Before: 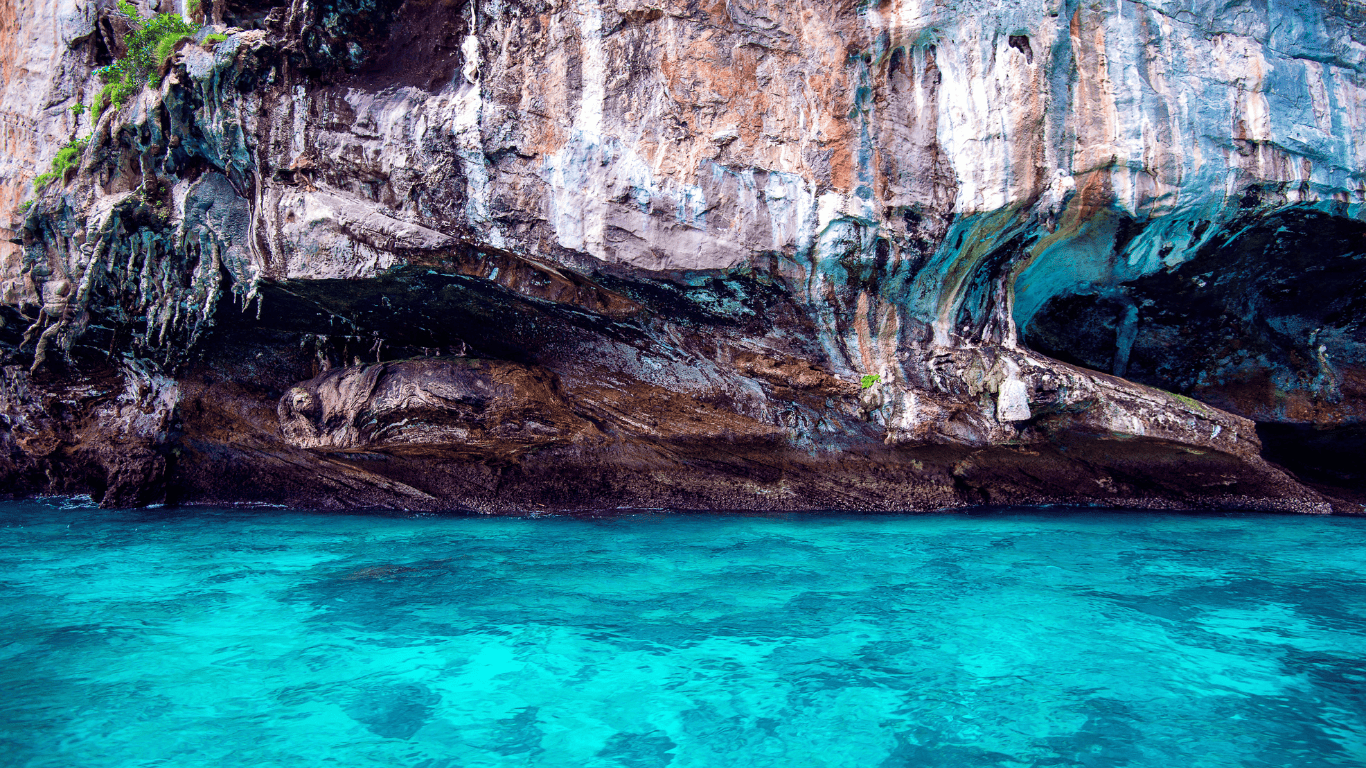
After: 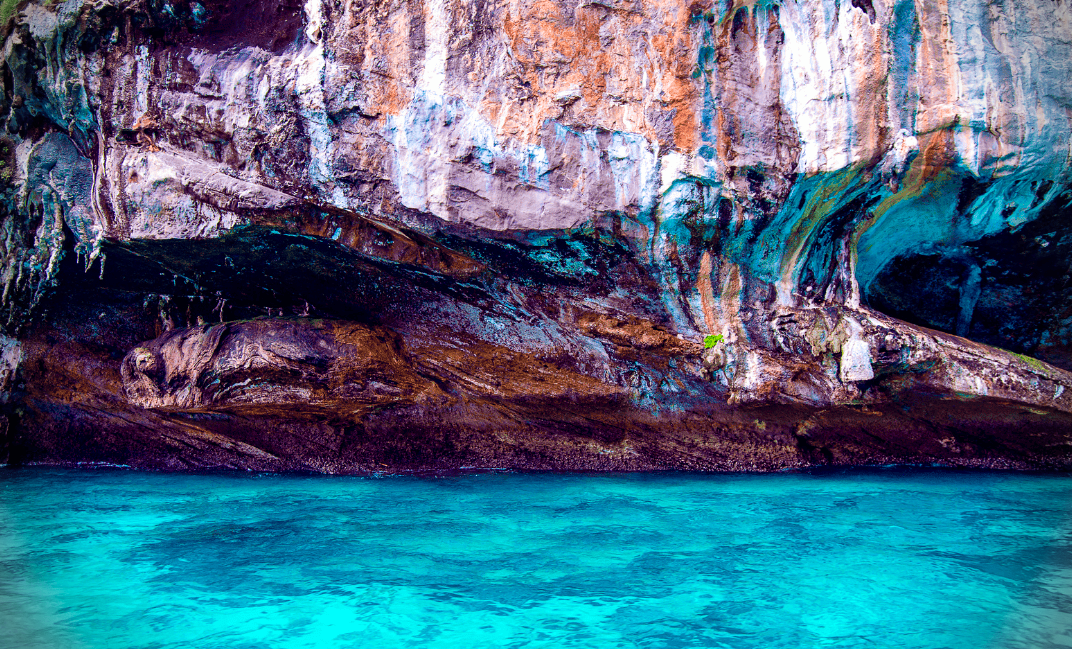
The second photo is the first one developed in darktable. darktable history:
crop: left 11.517%, top 5.276%, right 9.589%, bottom 10.193%
velvia: strength 51.17%, mid-tones bias 0.502
vignetting: fall-off start 88.1%, fall-off radius 24.43%, brightness -0.575, unbound false
